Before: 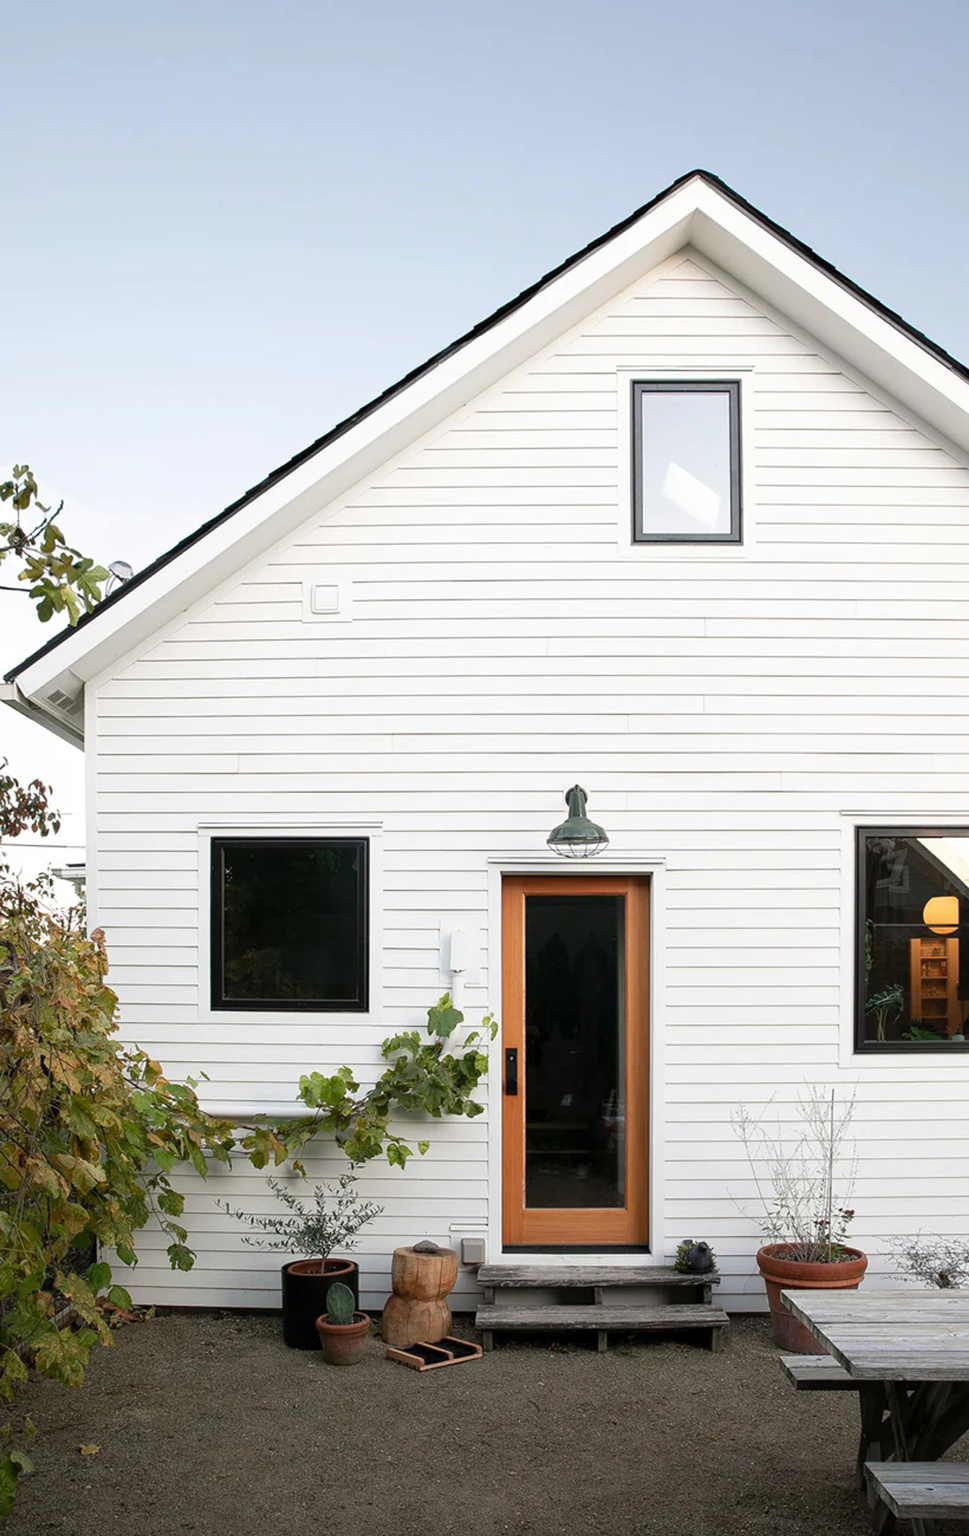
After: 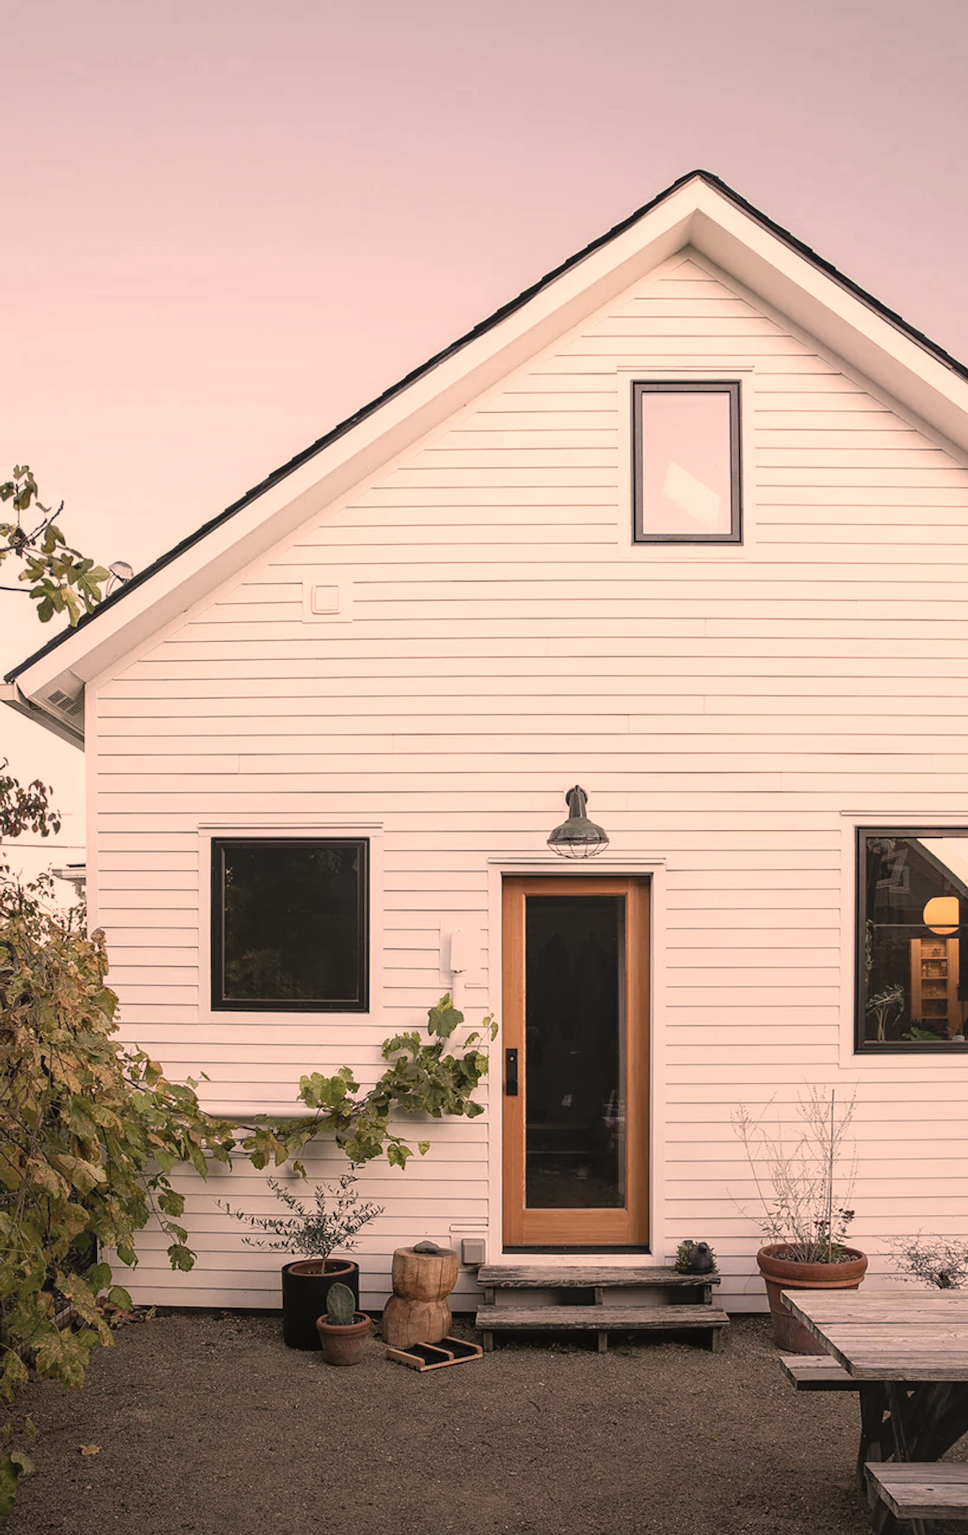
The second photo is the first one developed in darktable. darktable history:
contrast brightness saturation: contrast -0.057, saturation -0.406
color correction: highlights a* 17.65, highlights b* 18.35
haze removal: compatibility mode true, adaptive false
local contrast: detail 113%
